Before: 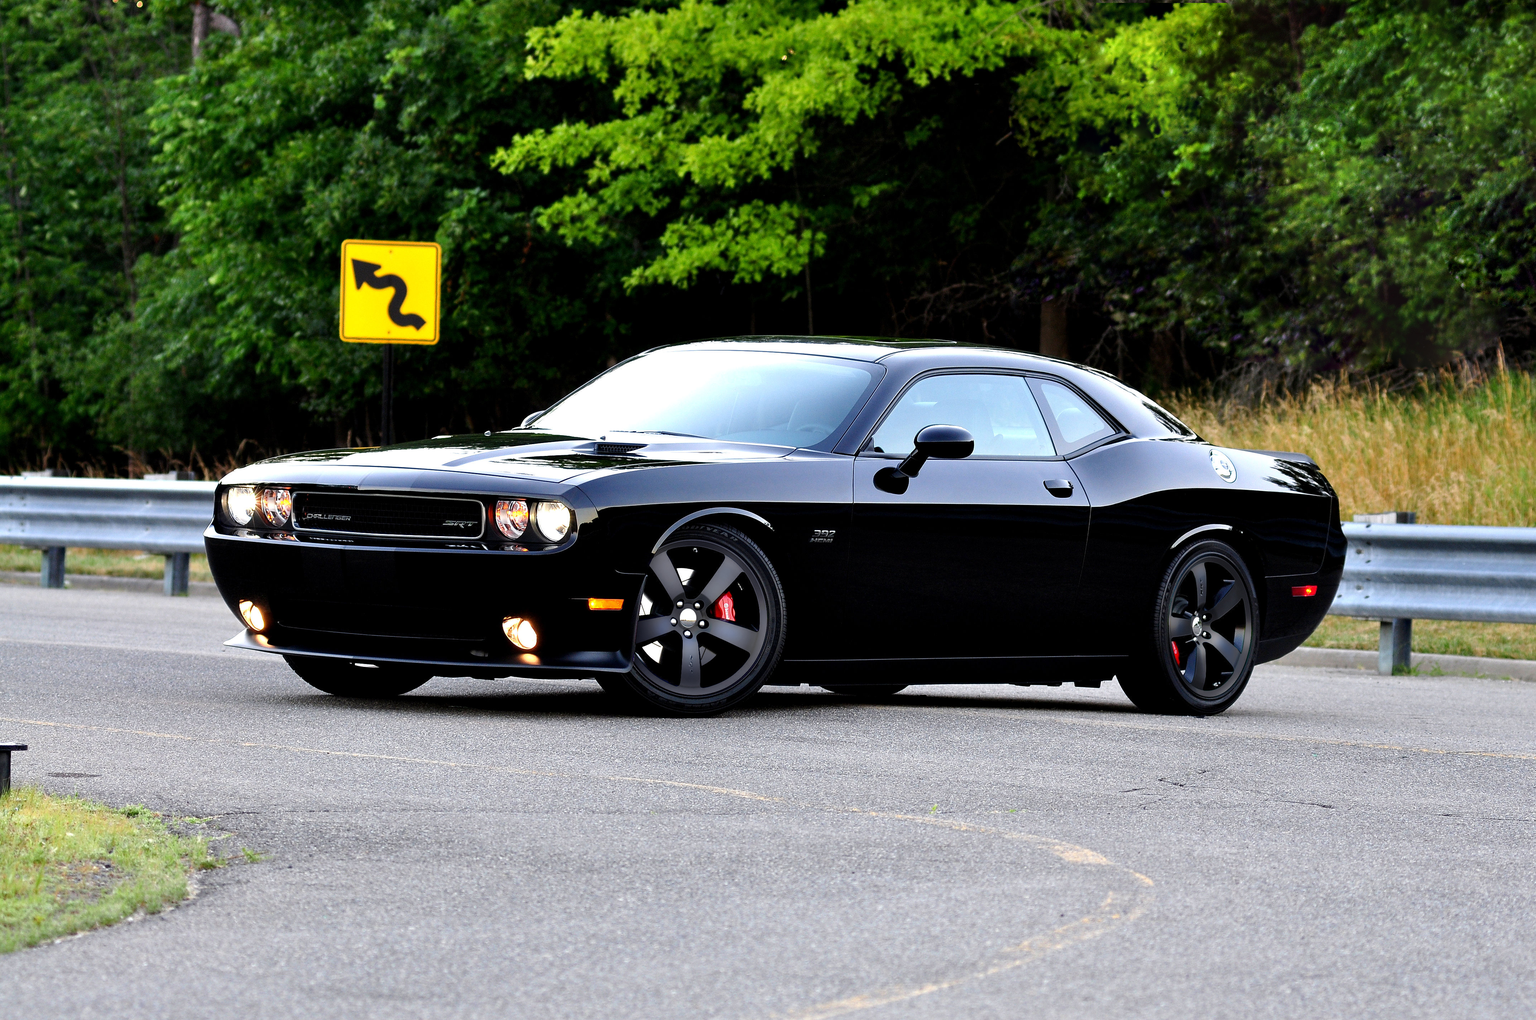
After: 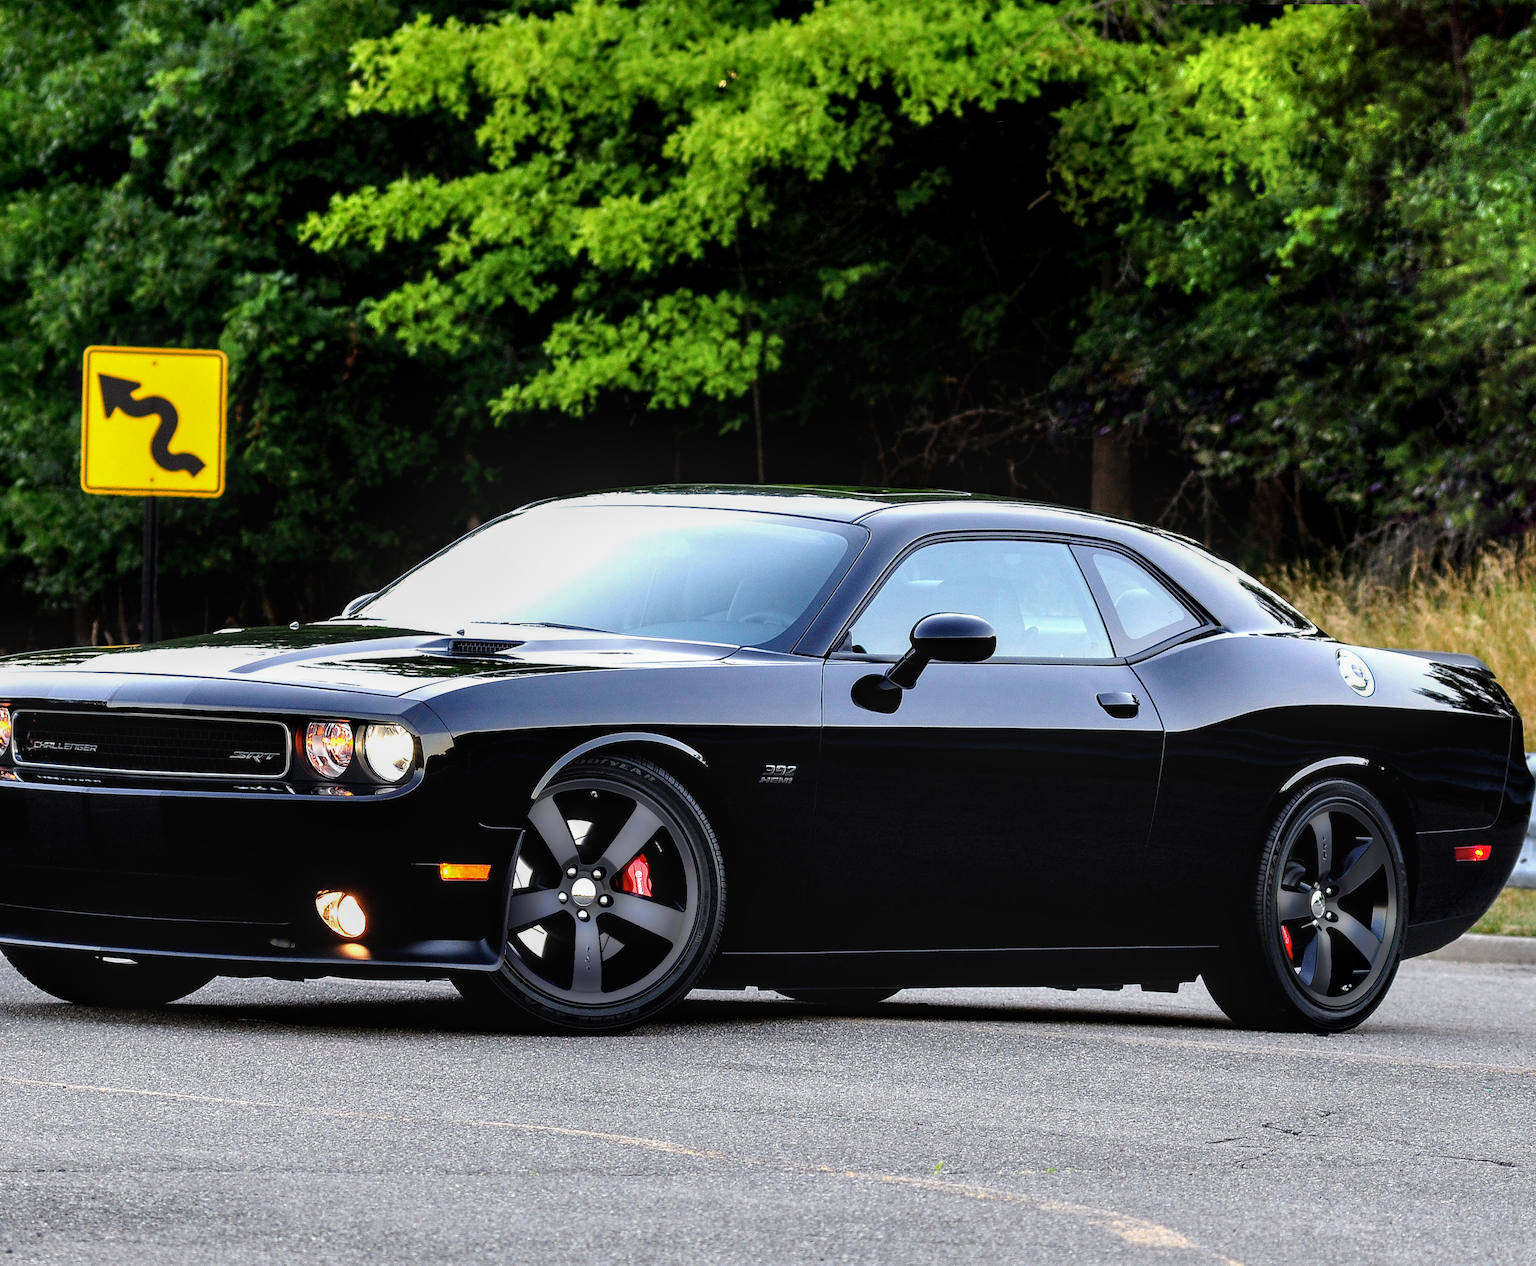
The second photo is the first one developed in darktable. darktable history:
local contrast: on, module defaults
crop: left 18.479%, right 12.2%, bottom 13.971%
